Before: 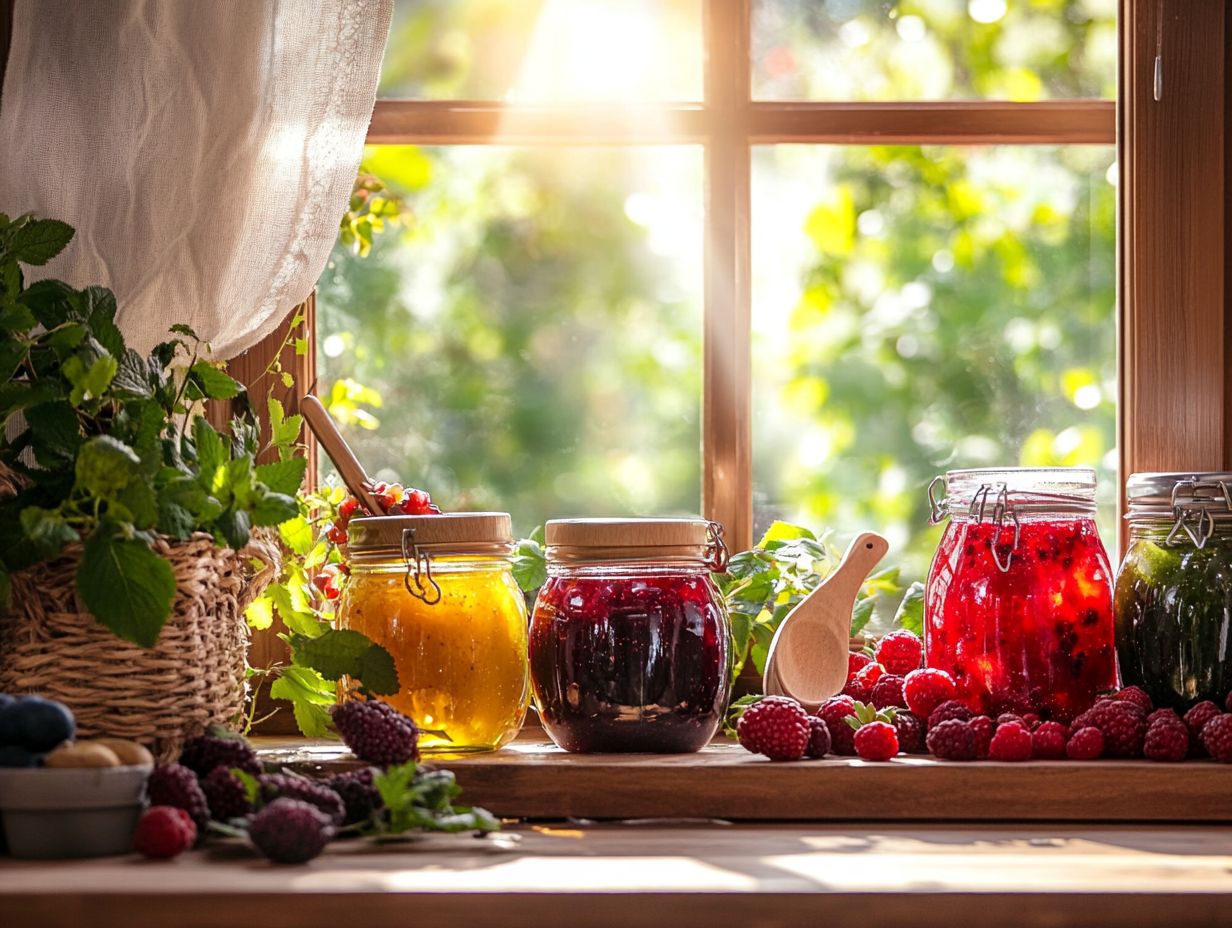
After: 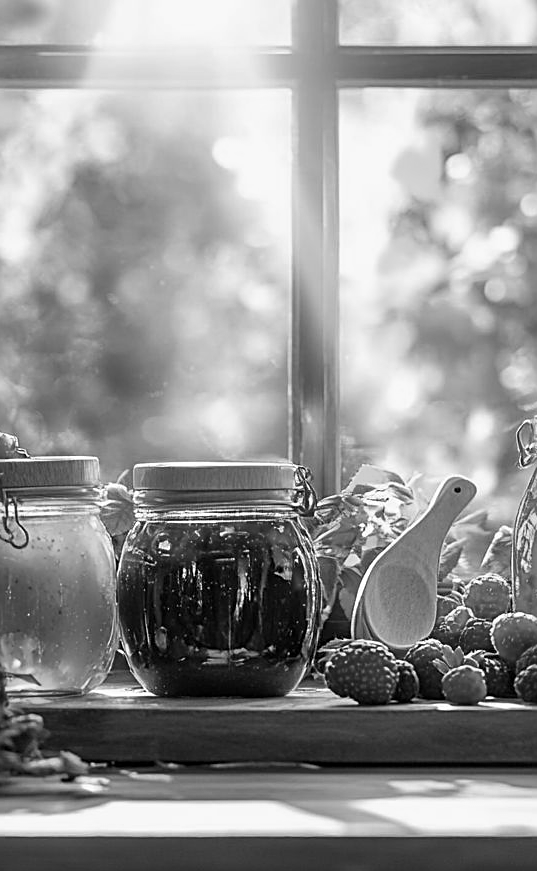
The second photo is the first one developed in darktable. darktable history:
crop: left 33.487%, top 6.036%, right 22.88%
color calibration: output gray [0.22, 0.42, 0.37, 0], illuminant same as pipeline (D50), adaptation XYZ, x 0.346, y 0.358, temperature 5015.38 K
sharpen: on, module defaults
